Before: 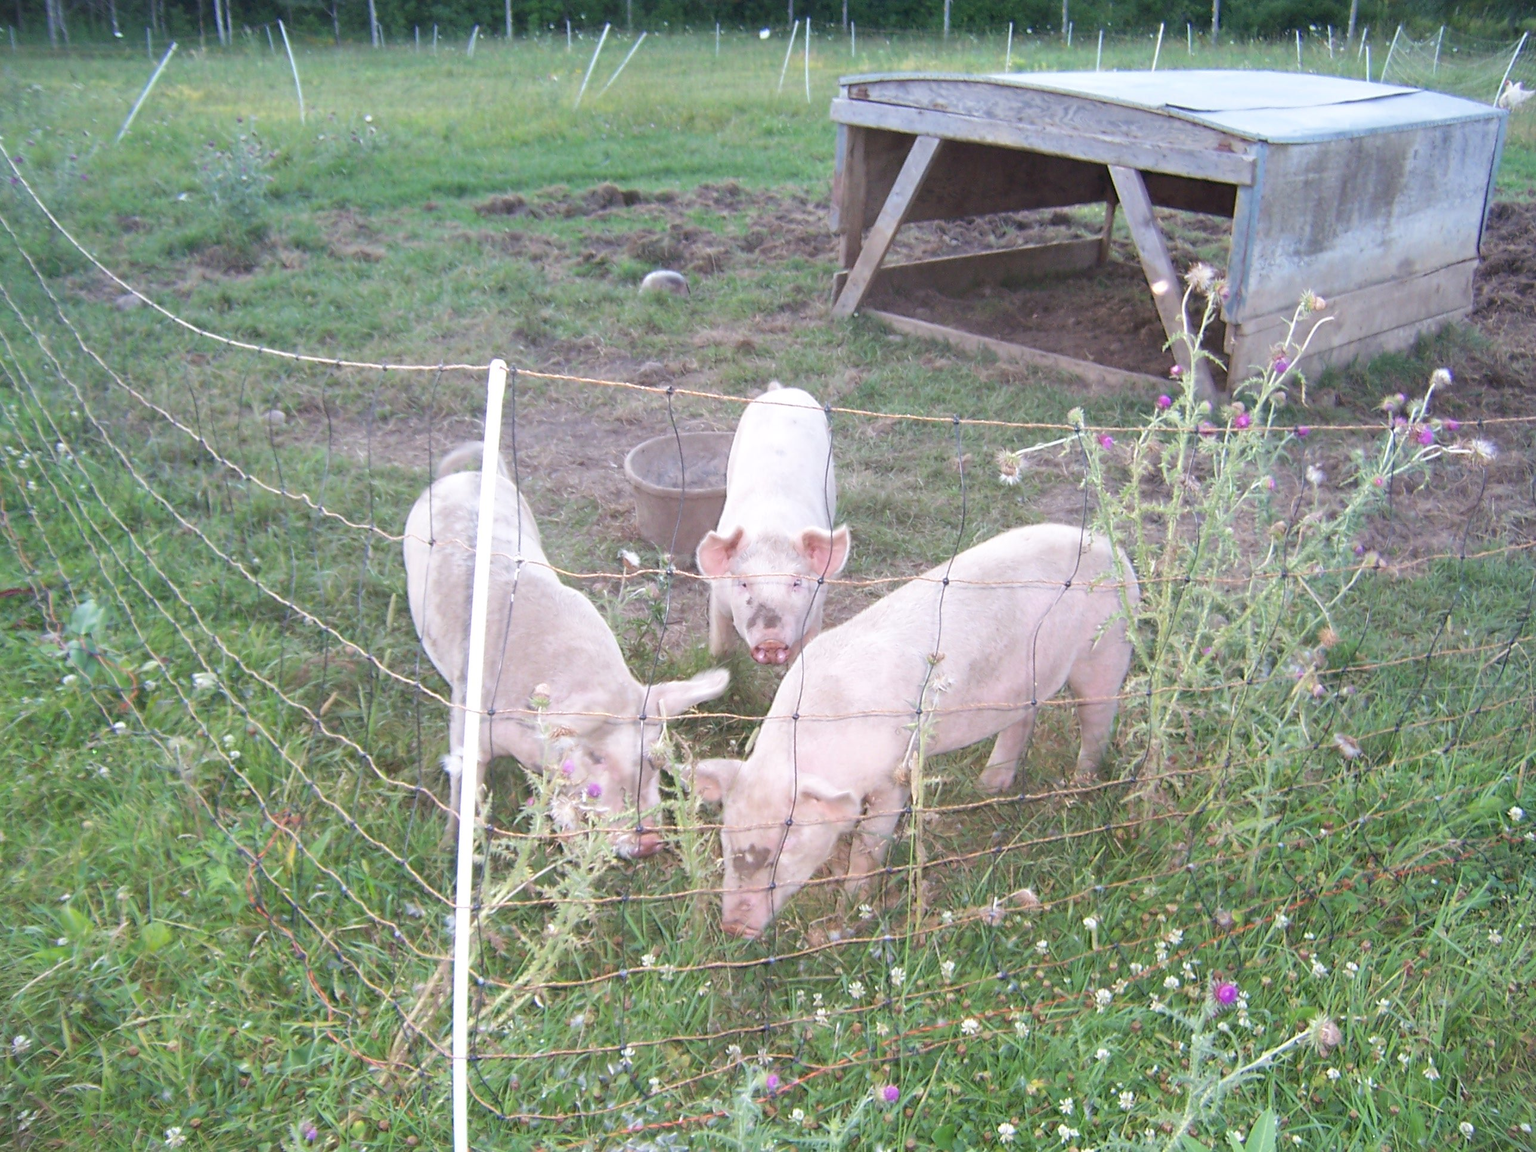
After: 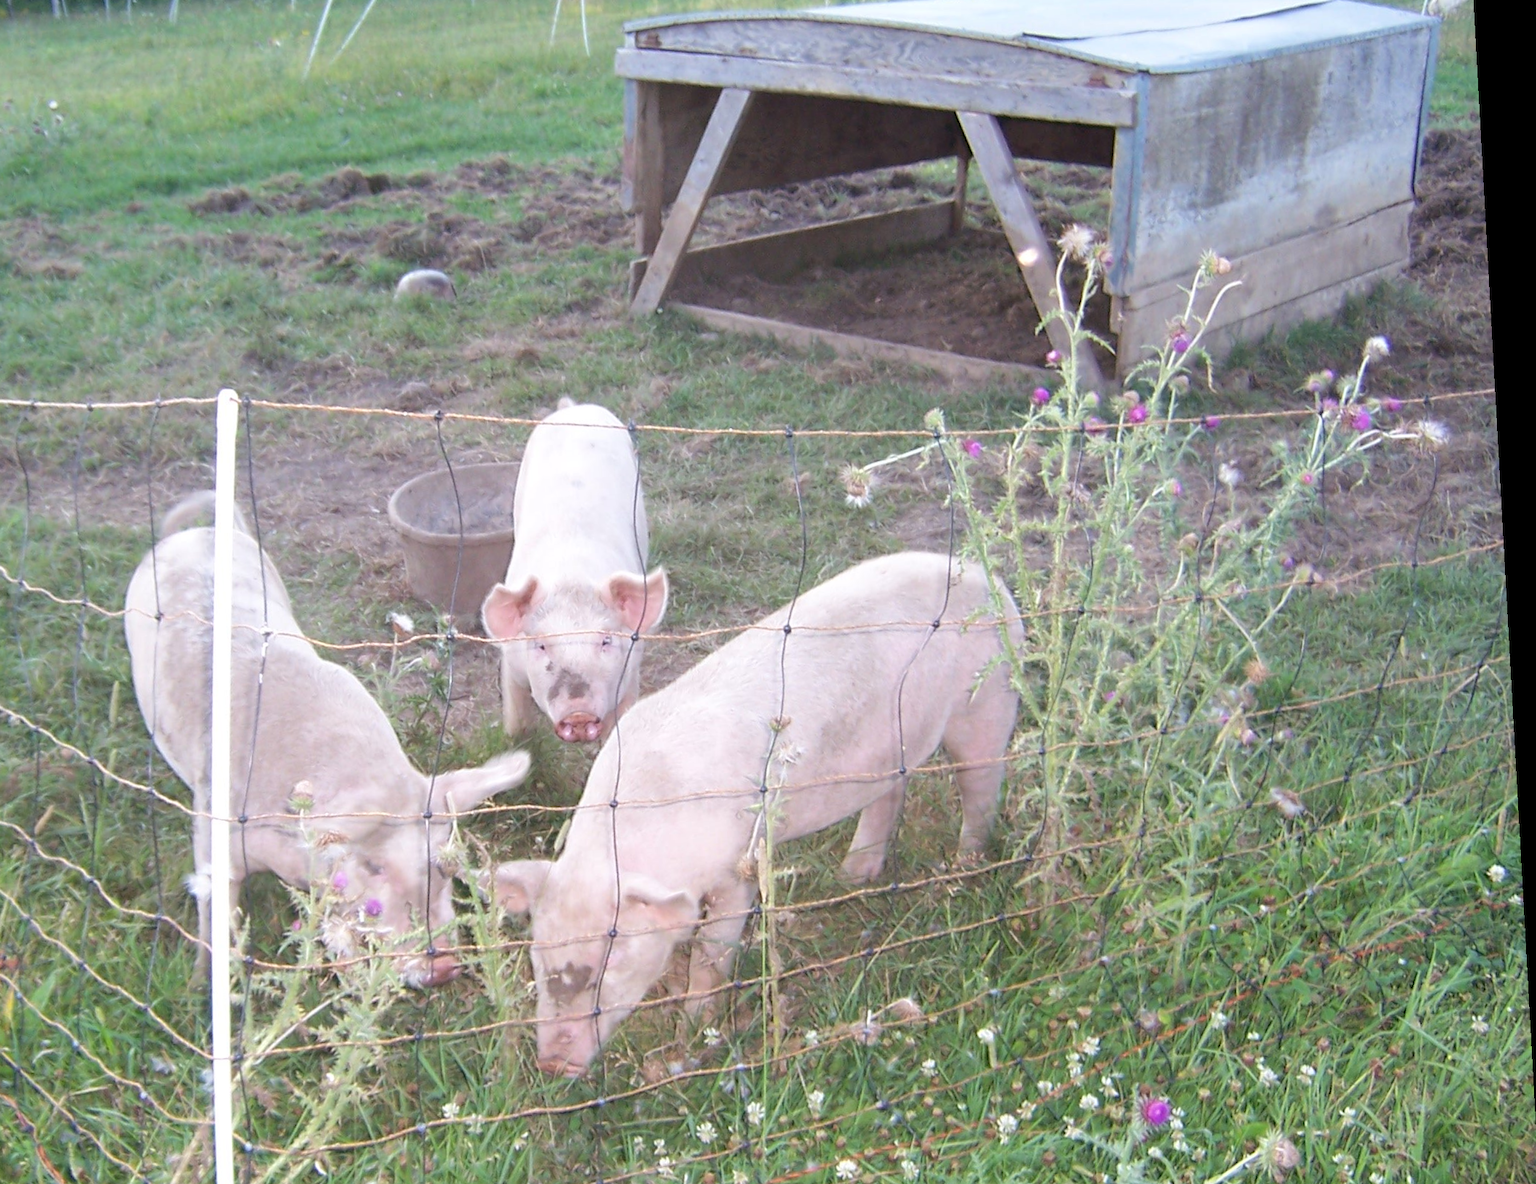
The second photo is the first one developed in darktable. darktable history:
crop and rotate: left 20.74%, top 7.912%, right 0.375%, bottom 13.378%
rotate and perspective: rotation -3.18°, automatic cropping off
